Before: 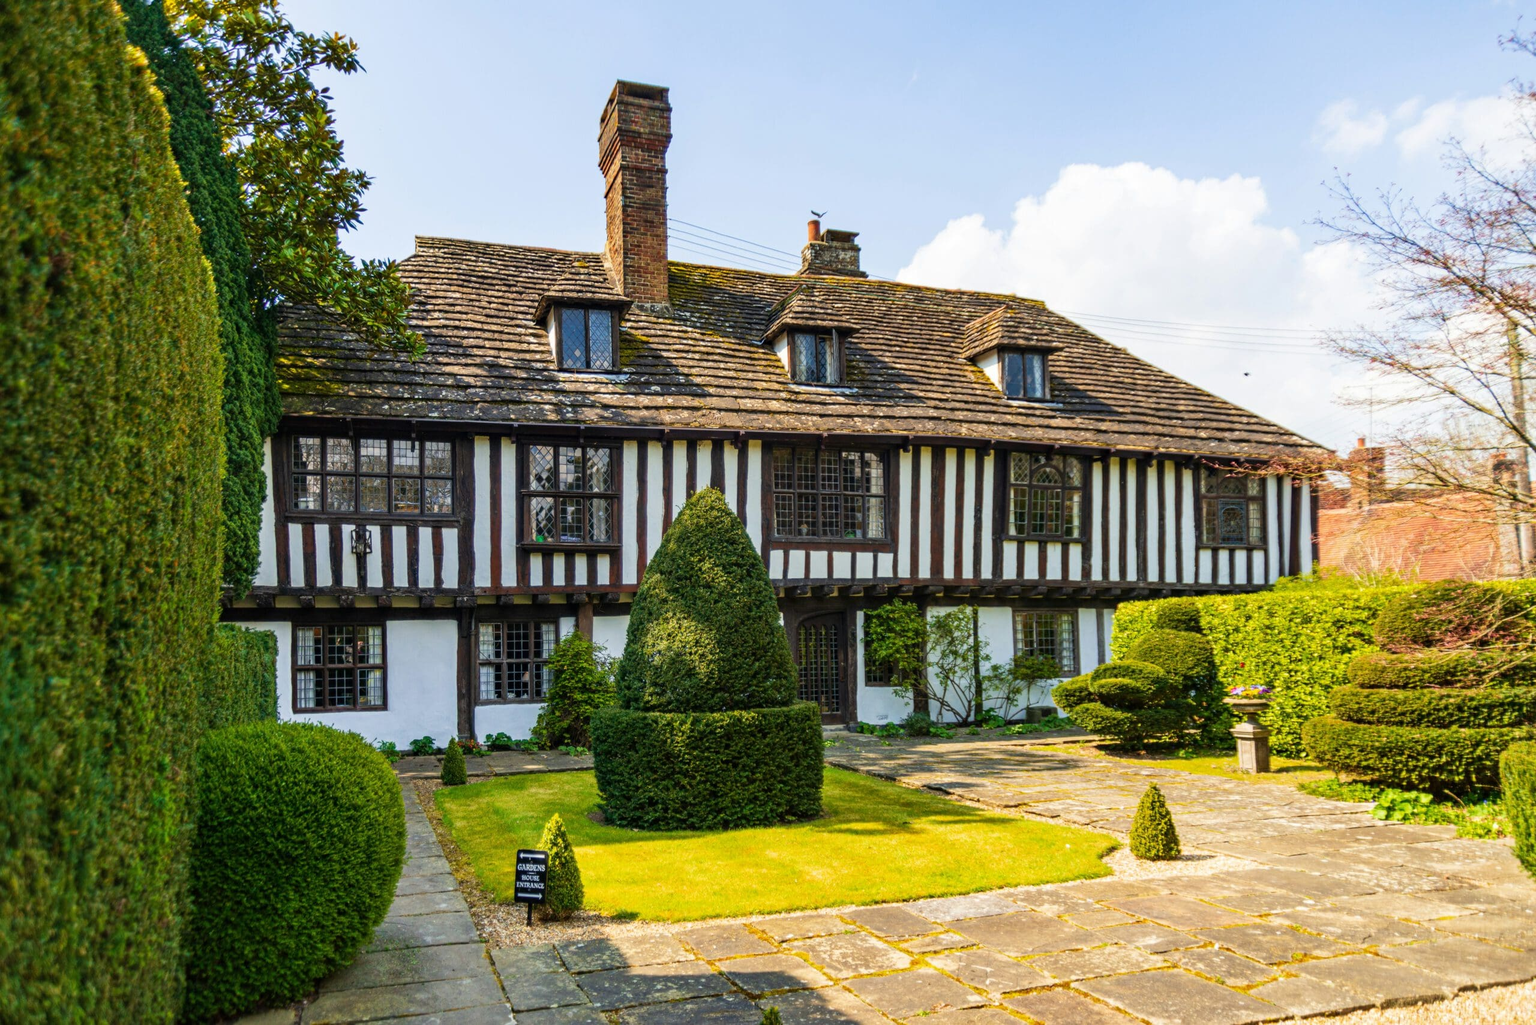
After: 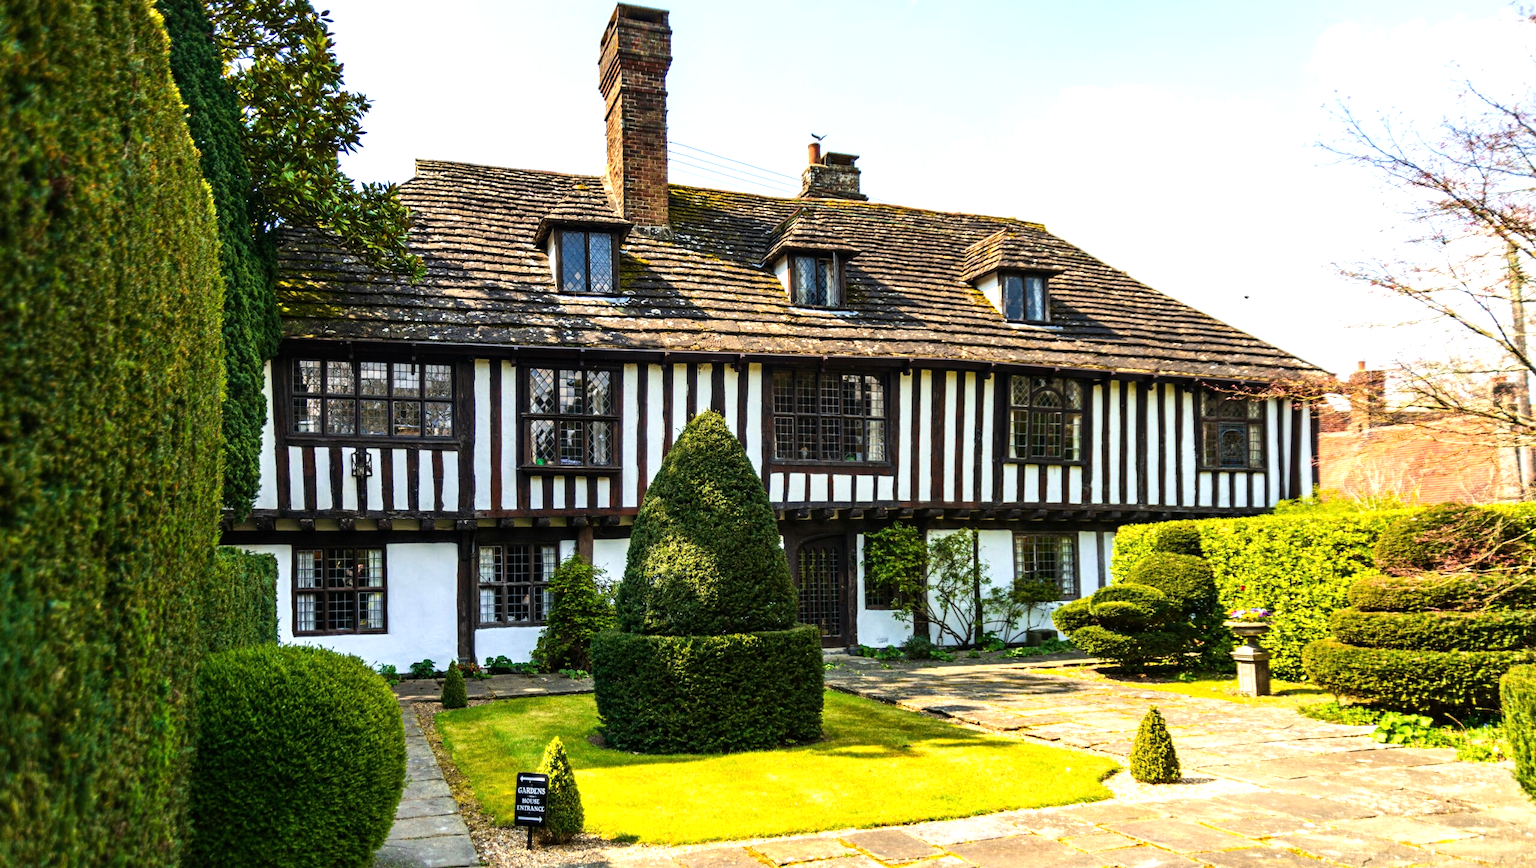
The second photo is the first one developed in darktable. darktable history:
tone equalizer: -8 EV -0.76 EV, -7 EV -0.708 EV, -6 EV -0.638 EV, -5 EV -0.368 EV, -3 EV 0.369 EV, -2 EV 0.6 EV, -1 EV 0.68 EV, +0 EV 0.744 EV, edges refinement/feathering 500, mask exposure compensation -1.57 EV, preserve details no
crop: top 7.562%, bottom 7.735%
